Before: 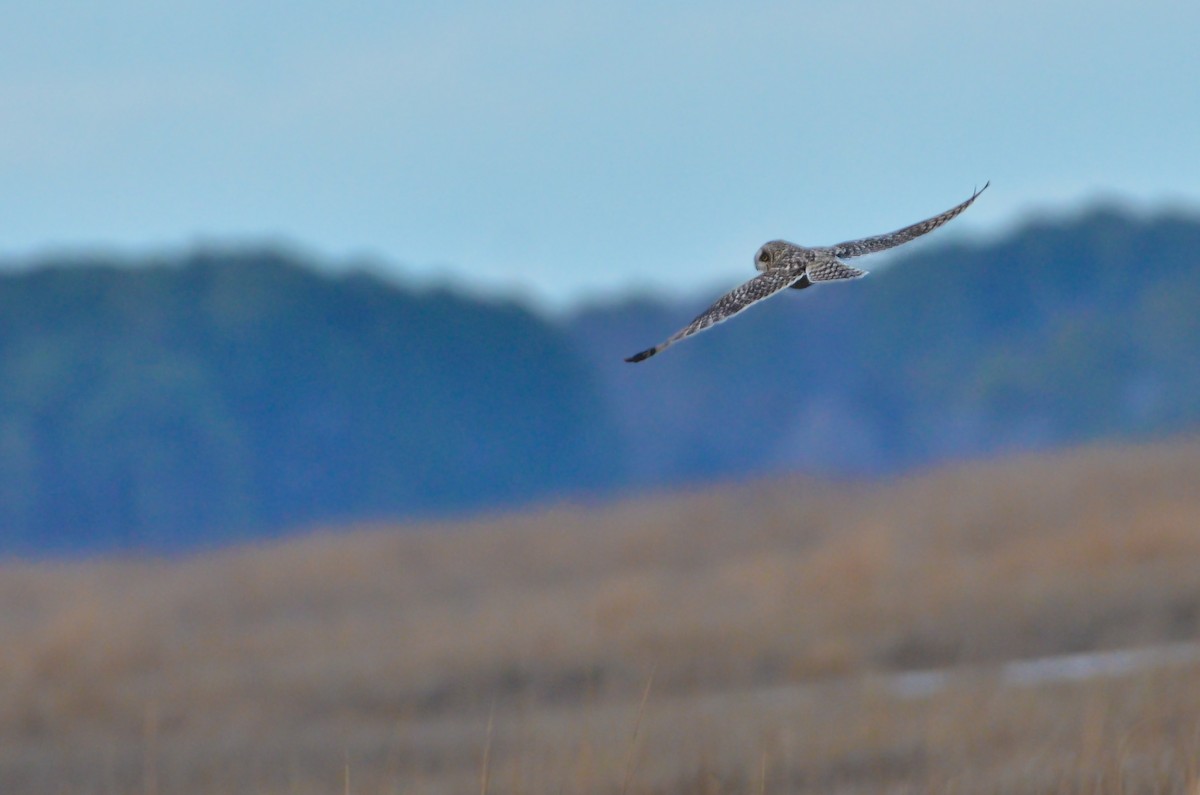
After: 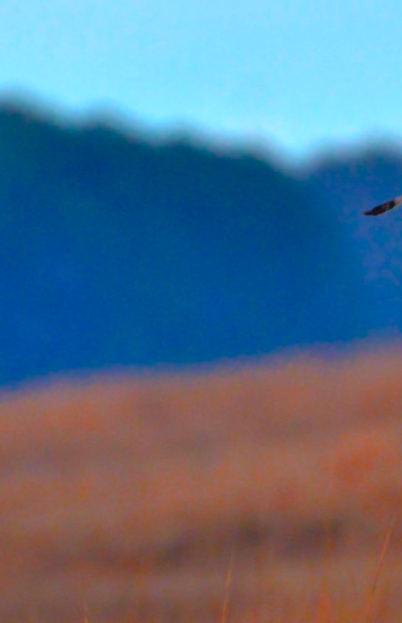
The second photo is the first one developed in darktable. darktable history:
crop and rotate: left 21.77%, top 18.528%, right 44.676%, bottom 2.997%
rgb levels: mode RGB, independent channels, levels [[0, 0.5, 1], [0, 0.521, 1], [0, 0.536, 1]]
color balance rgb: linear chroma grading › global chroma 9%, perceptual saturation grading › global saturation 36%, perceptual saturation grading › shadows 35%, perceptual brilliance grading › global brilliance 15%, perceptual brilliance grading › shadows -35%, global vibrance 15%
color zones: curves: ch1 [(0.24, 0.629) (0.75, 0.5)]; ch2 [(0.255, 0.454) (0.745, 0.491)], mix 102.12%
